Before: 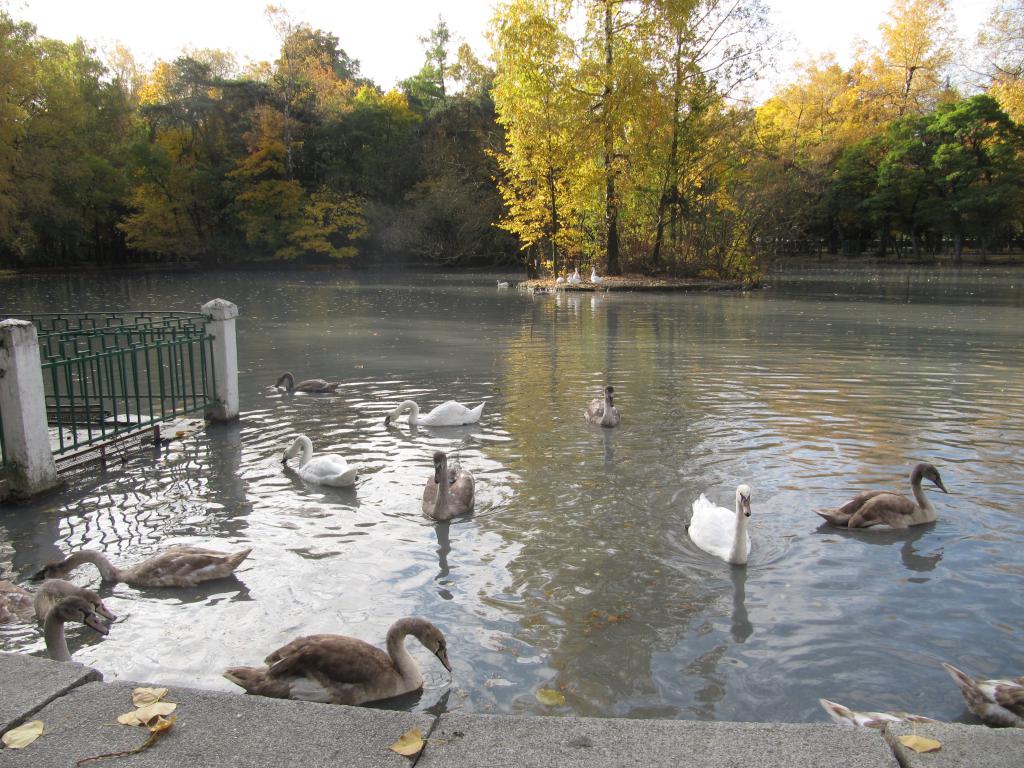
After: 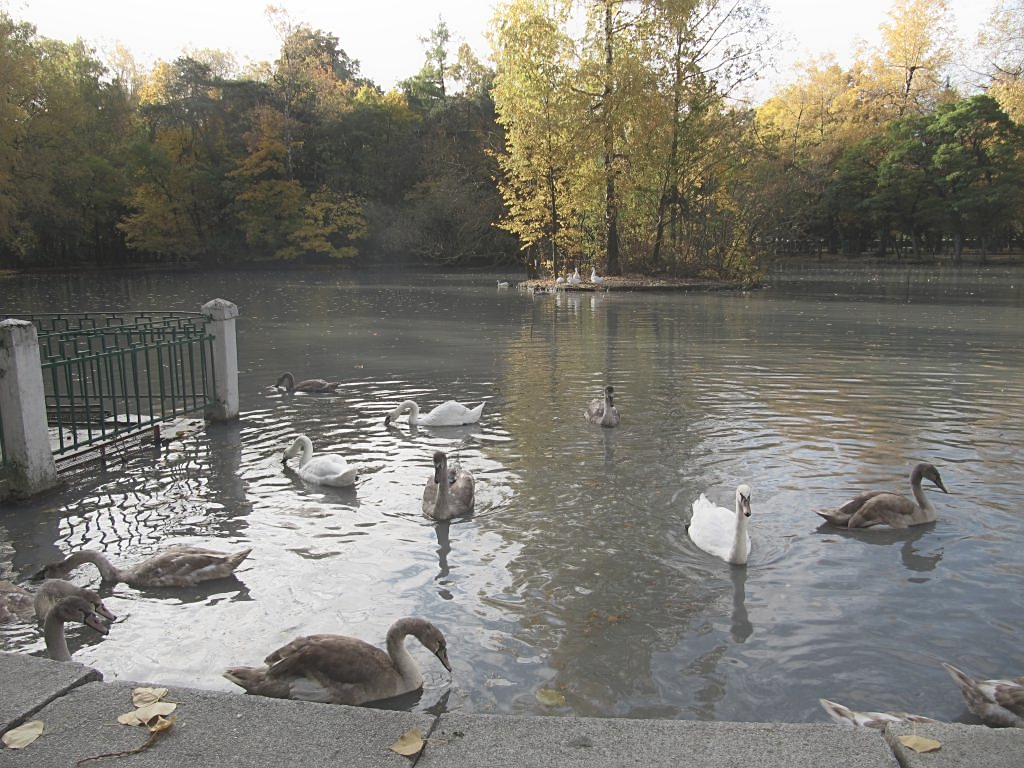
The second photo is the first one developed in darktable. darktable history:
tone equalizer: -8 EV 0 EV, -7 EV 0.002 EV, -6 EV -0.004 EV, -5 EV -0.004 EV, -4 EV -0.056 EV, -3 EV -0.214 EV, -2 EV -0.254 EV, -1 EV 0.121 EV, +0 EV 0.308 EV, mask exposure compensation -0.498 EV
sharpen: on, module defaults
local contrast: detail 69%
contrast brightness saturation: contrast 0.096, saturation -0.367
